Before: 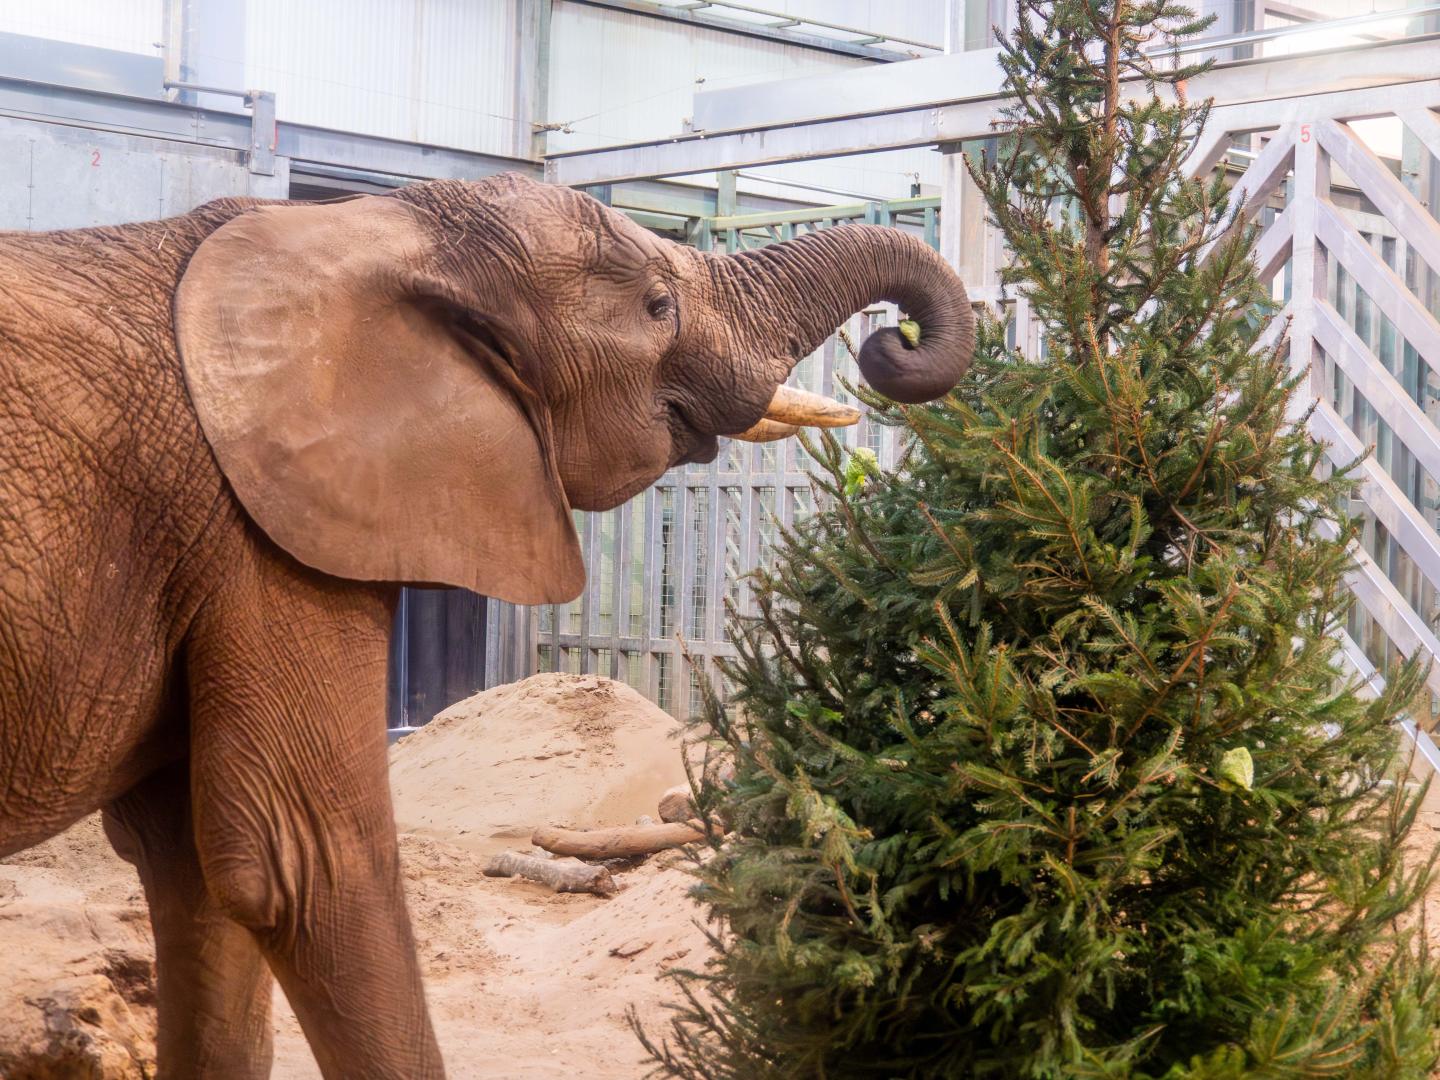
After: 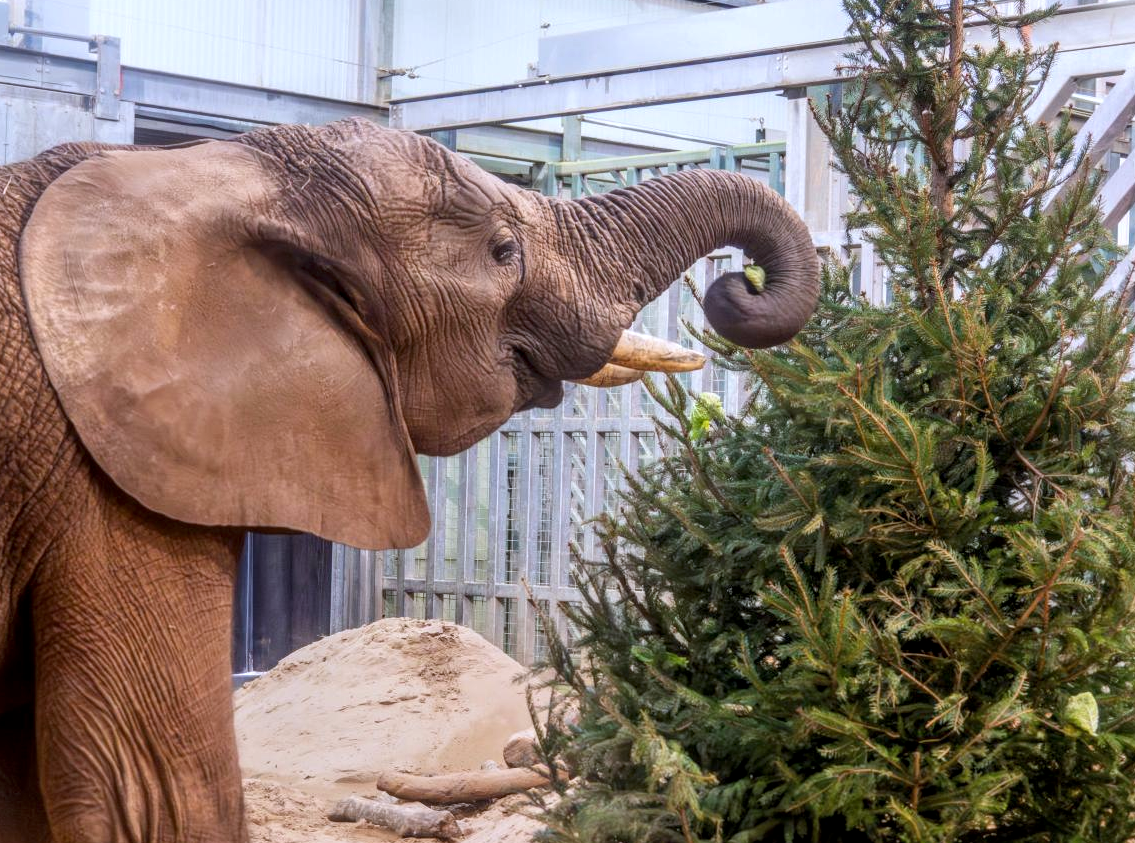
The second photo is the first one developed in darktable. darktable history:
crop and rotate: left 10.77%, top 5.1%, right 10.41%, bottom 16.76%
local contrast: on, module defaults
white balance: red 0.954, blue 1.079
